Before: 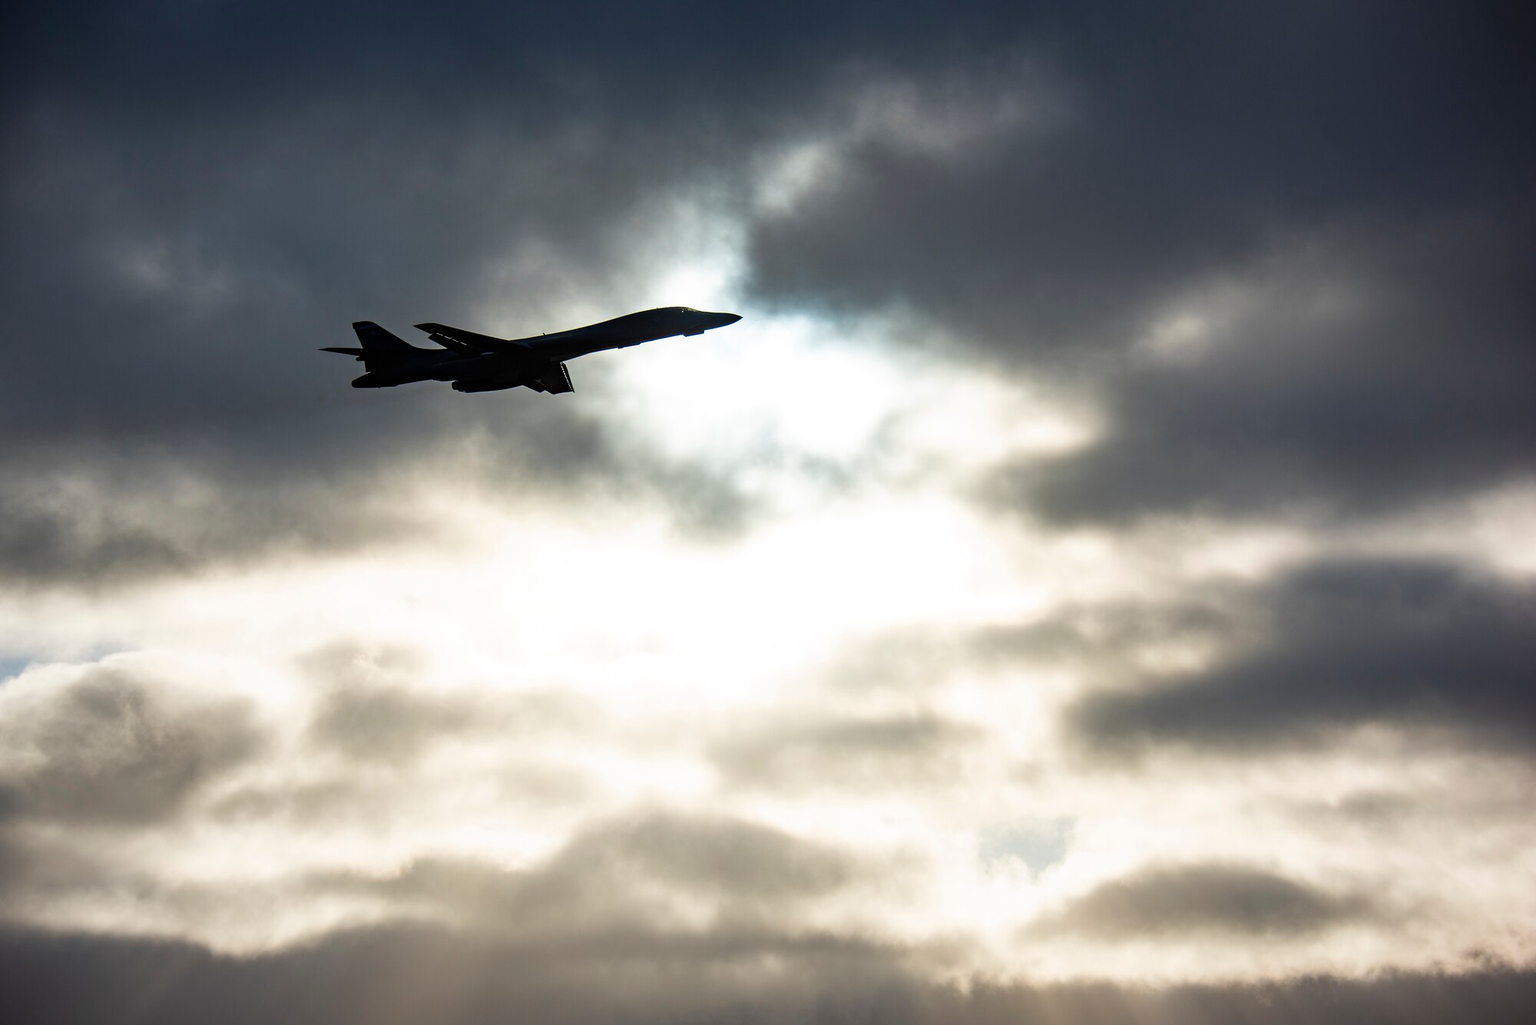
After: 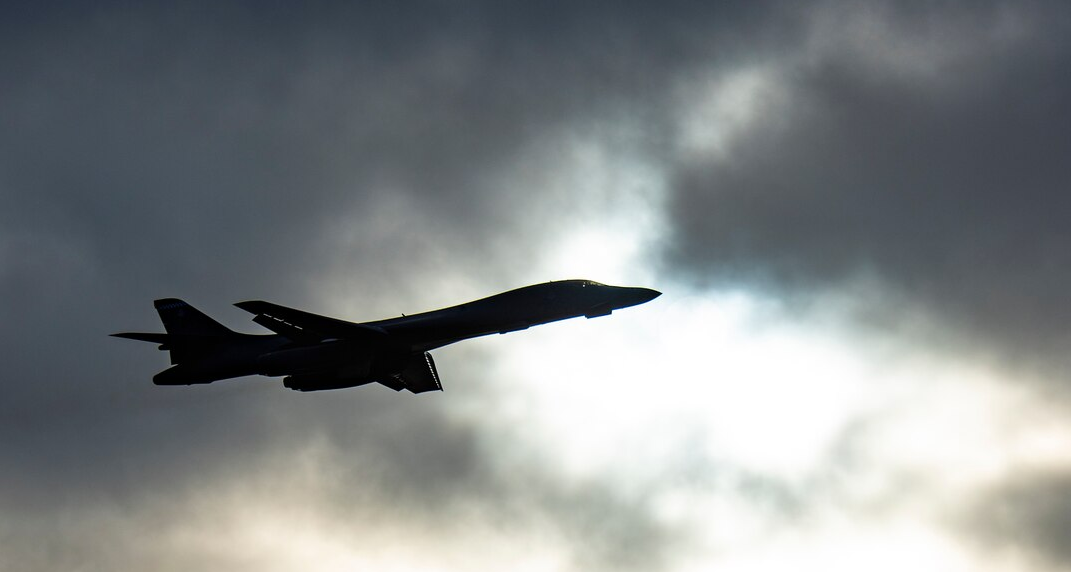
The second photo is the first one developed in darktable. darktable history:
crop: left 15.29%, top 9.048%, right 31.134%, bottom 48.064%
